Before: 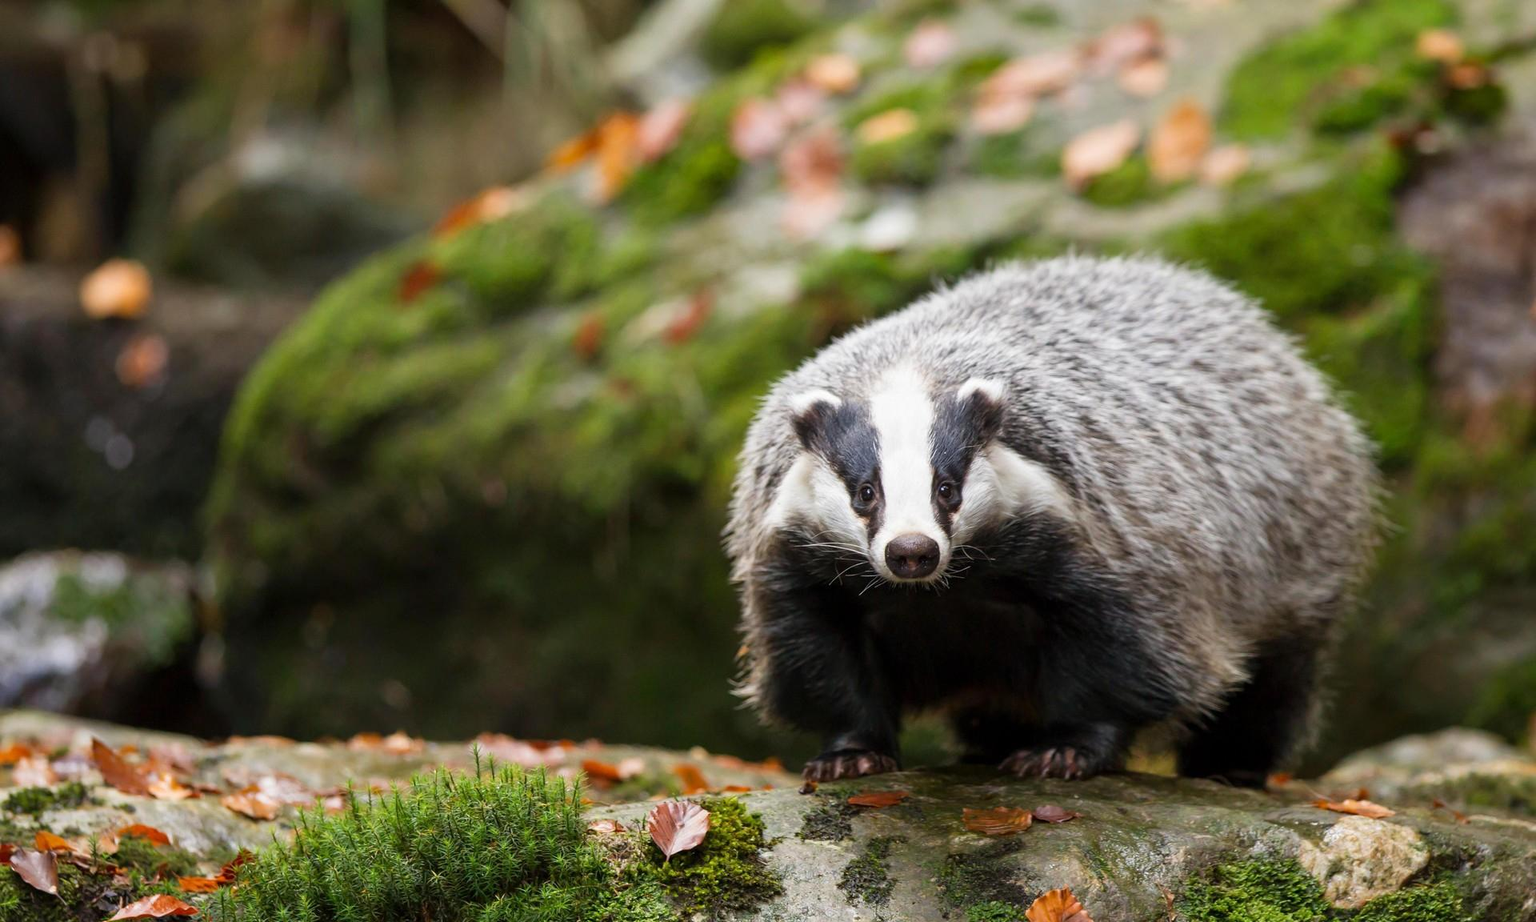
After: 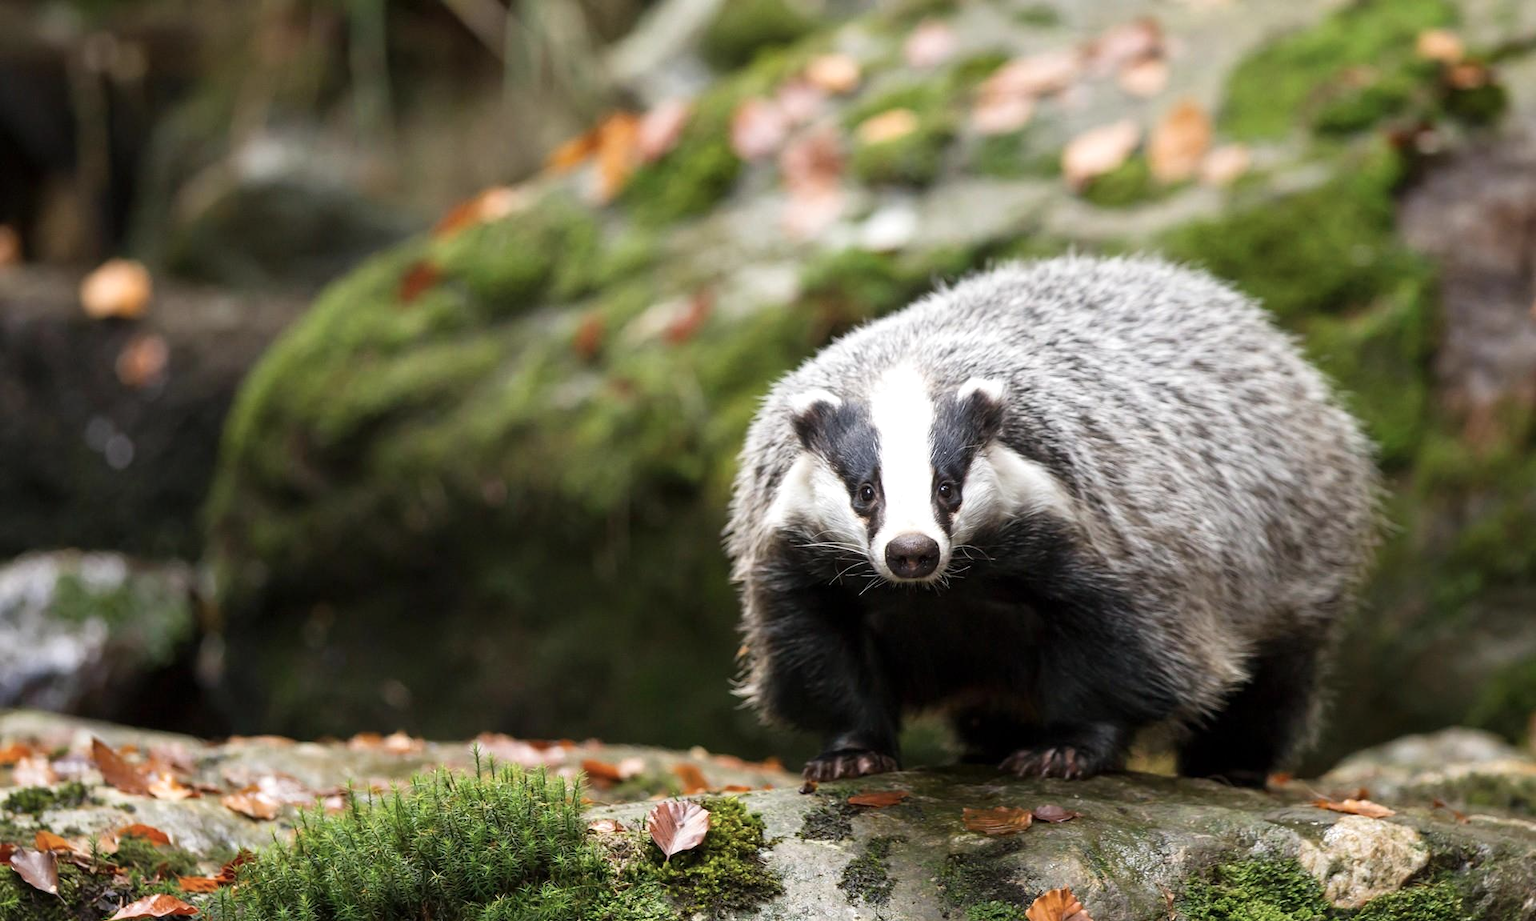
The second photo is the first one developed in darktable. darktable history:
exposure: exposure 0.262 EV, compensate exposure bias true, compensate highlight preservation false
contrast brightness saturation: contrast 0.06, brightness -0.008, saturation -0.216
